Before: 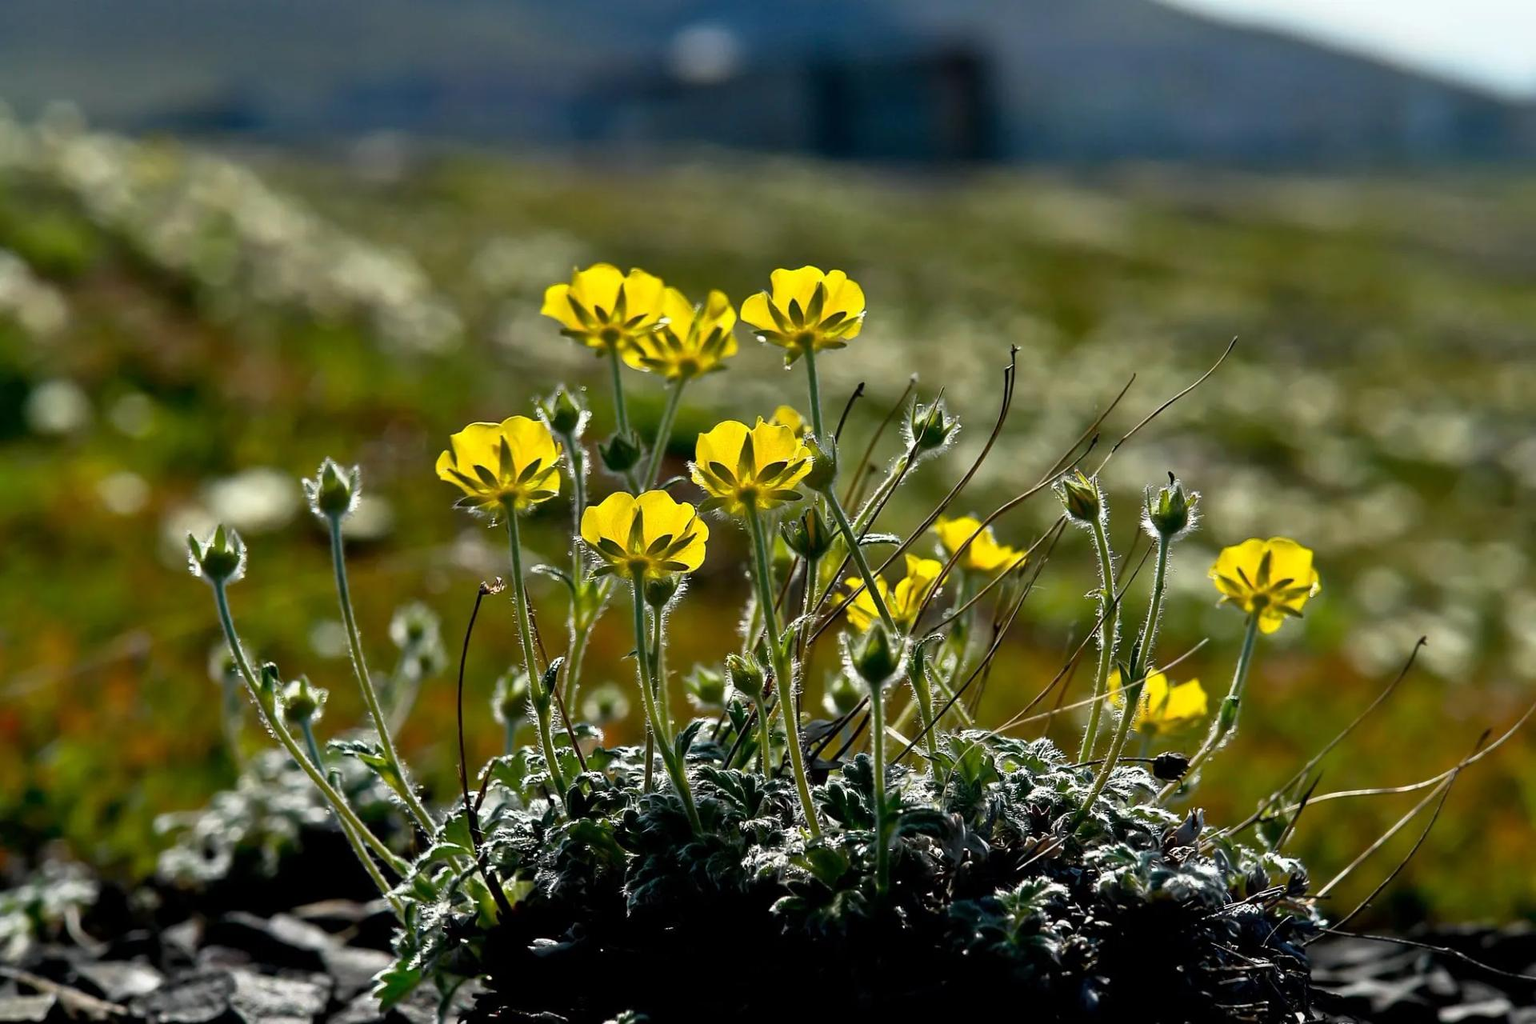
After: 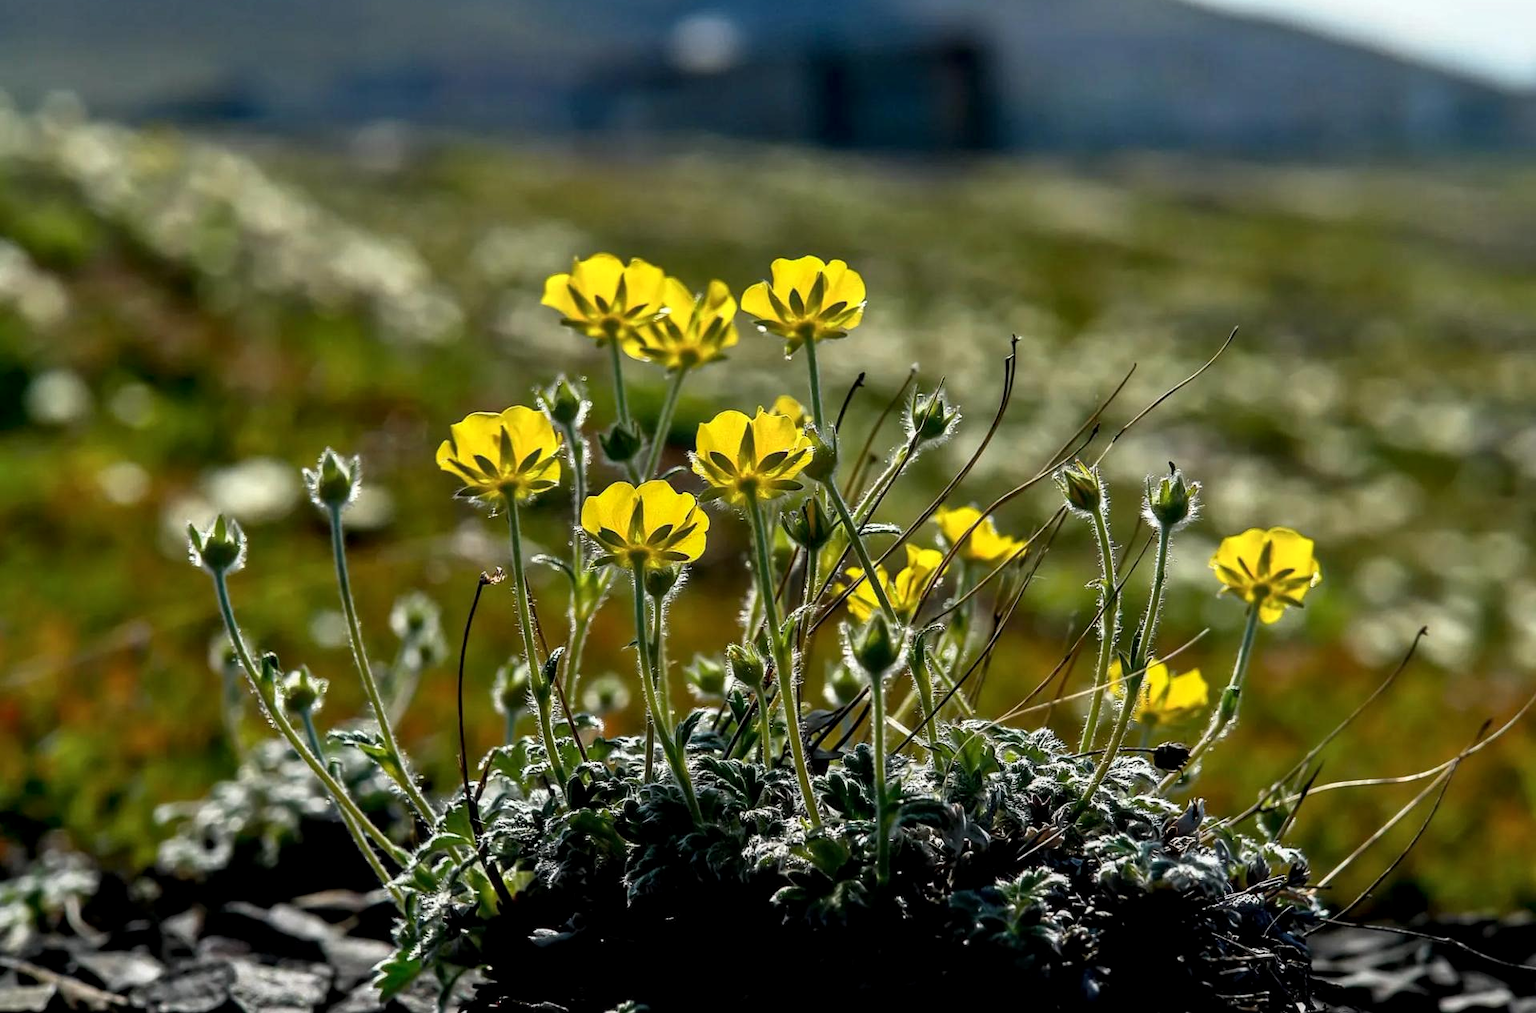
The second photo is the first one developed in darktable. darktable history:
crop: top 1.049%, right 0.001%
local contrast: on, module defaults
